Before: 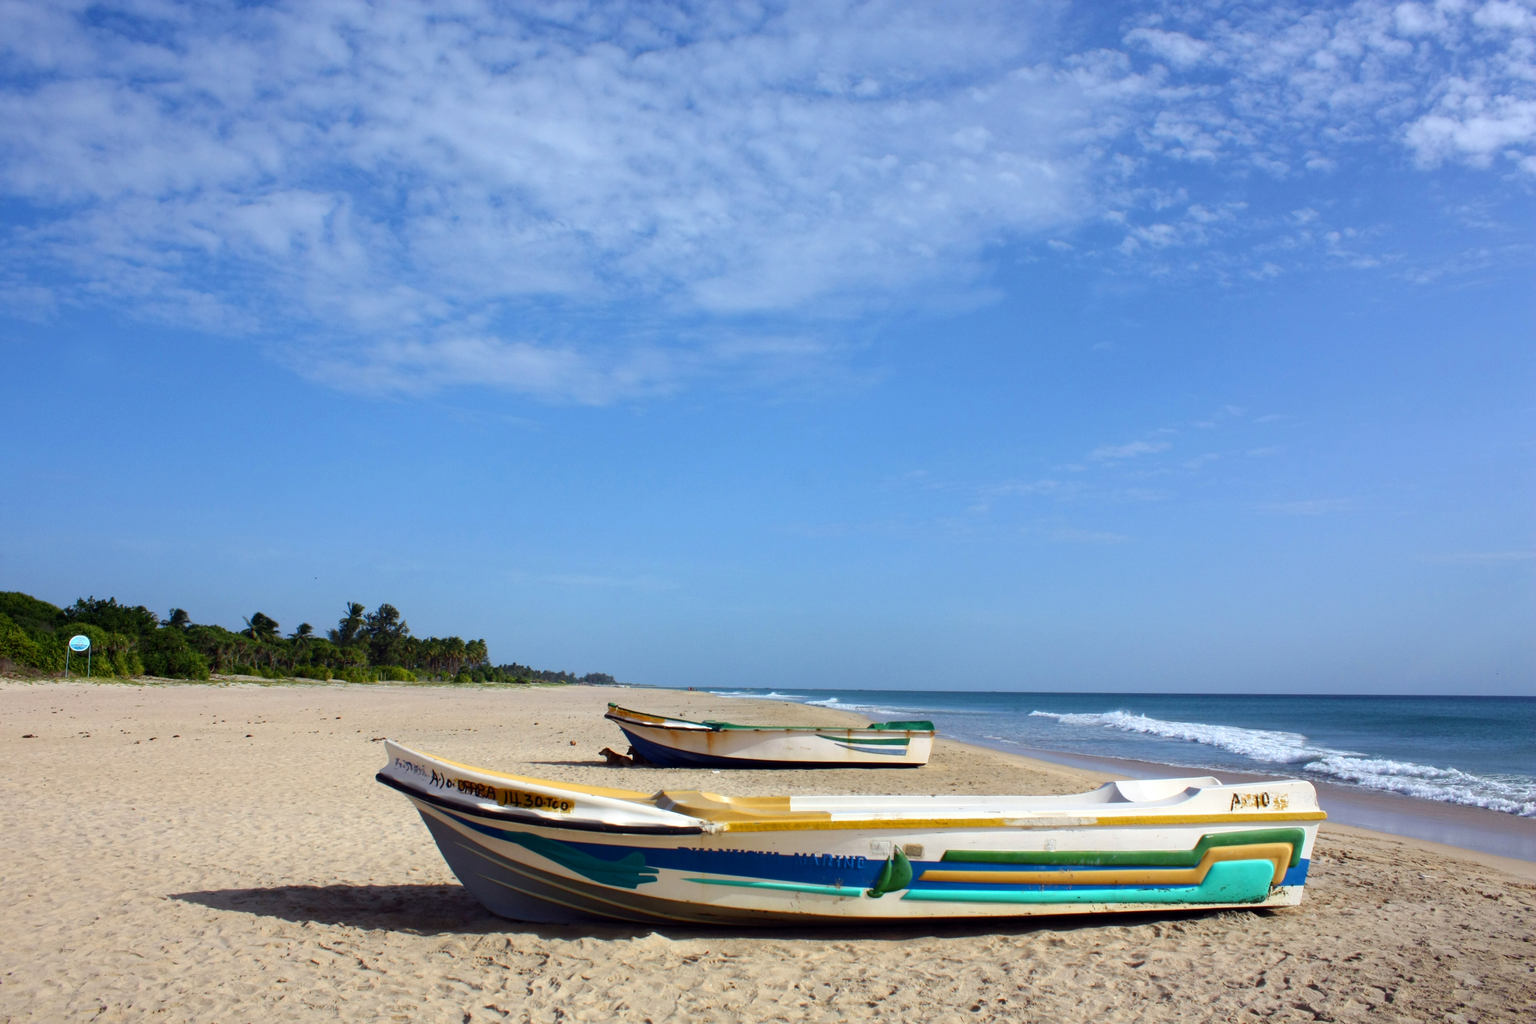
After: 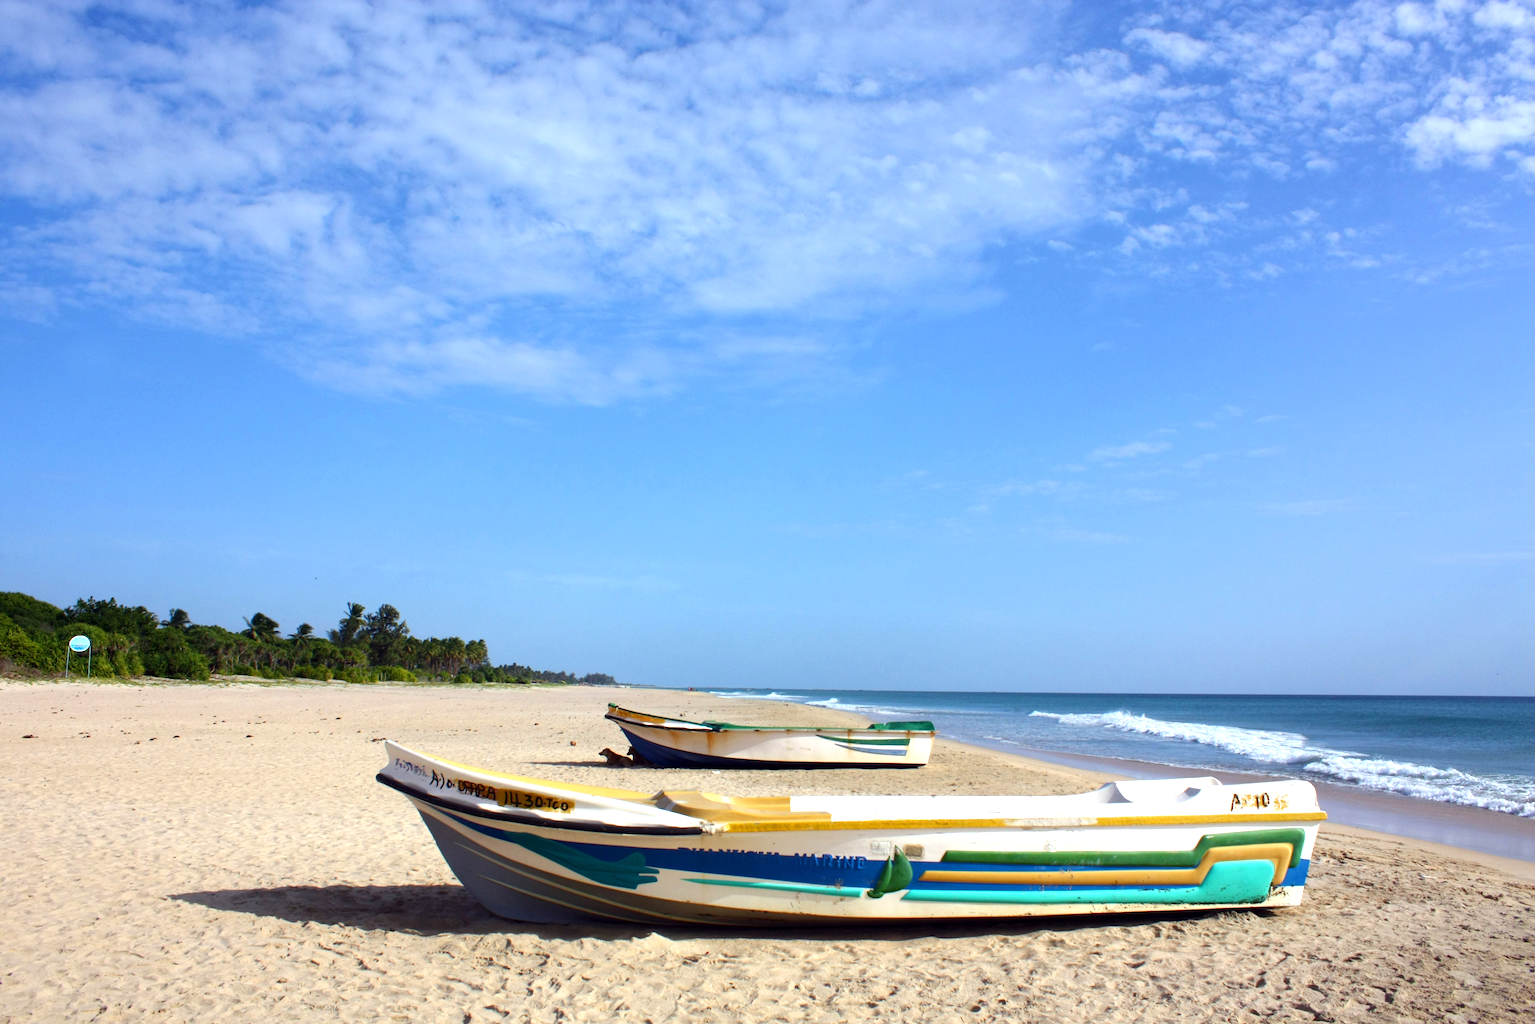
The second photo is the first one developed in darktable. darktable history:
exposure: exposure 0.507 EV, compensate highlight preservation false
tone equalizer: on, module defaults
